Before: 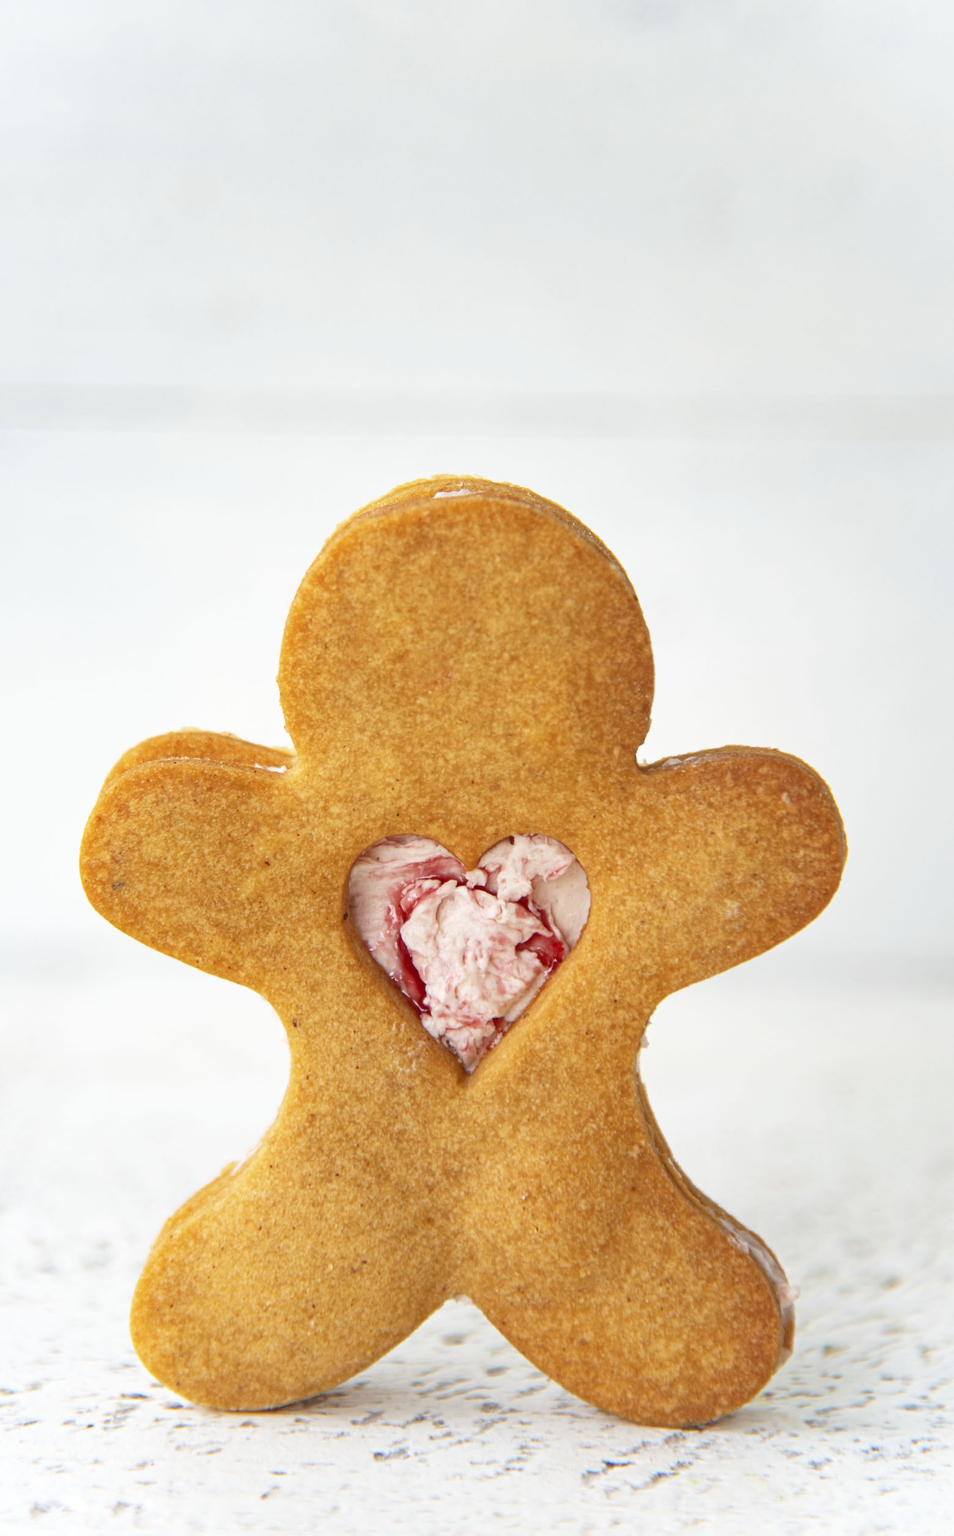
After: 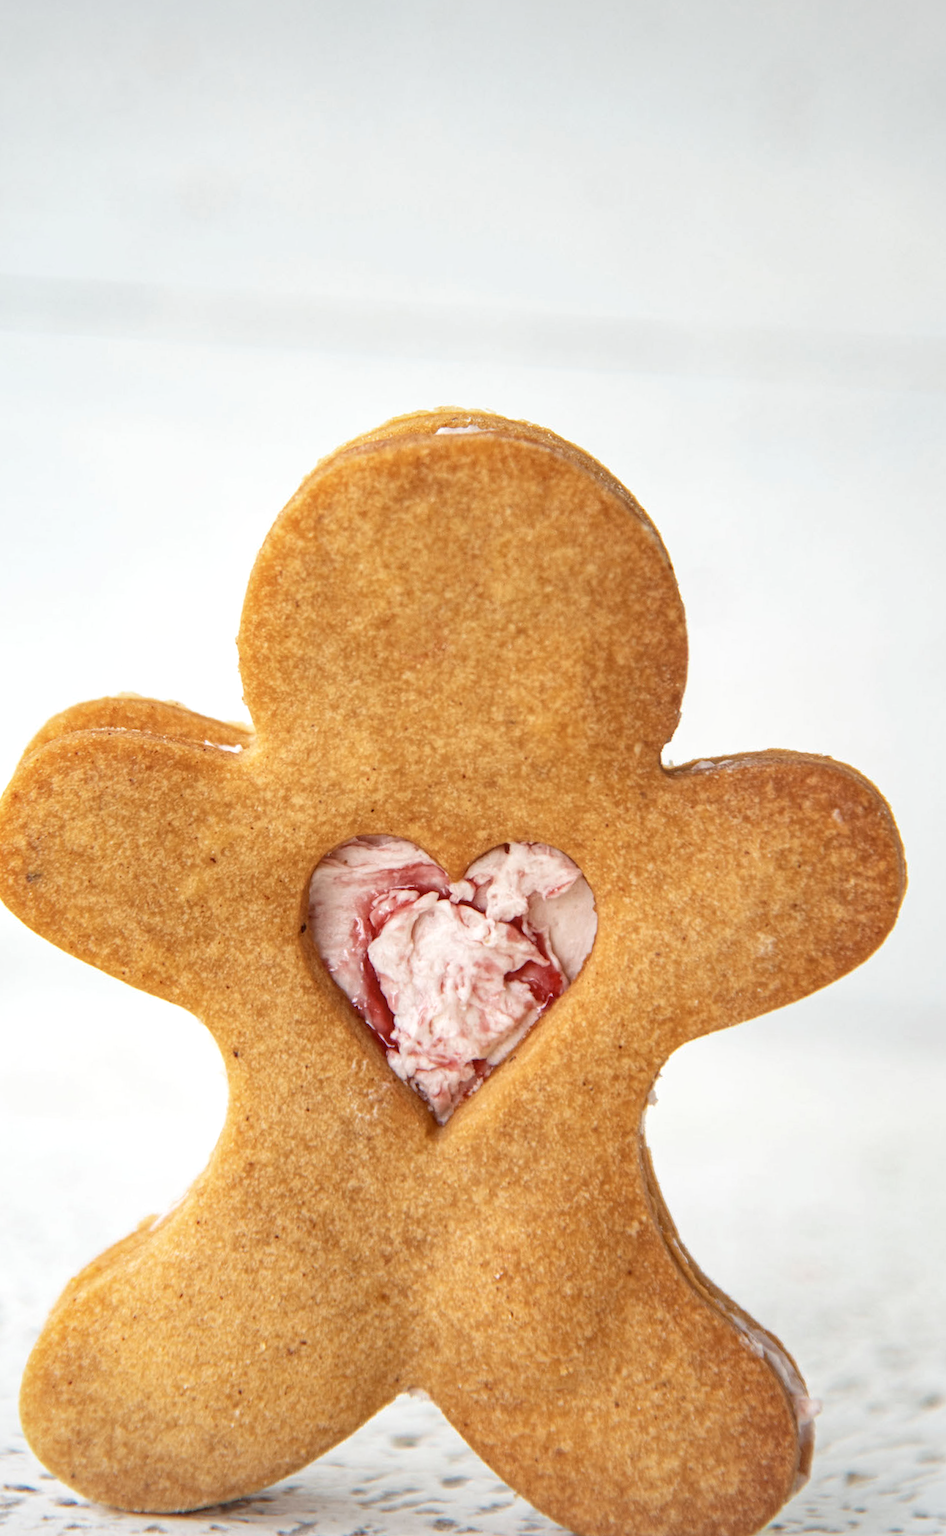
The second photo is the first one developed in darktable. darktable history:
crop and rotate: angle -3.09°, left 5.399%, top 5.174%, right 4.618%, bottom 4.124%
color correction: highlights b* 0.041, saturation 0.818
vignetting: fall-off start 97.27%, fall-off radius 79.46%, width/height ratio 1.119
local contrast: on, module defaults
